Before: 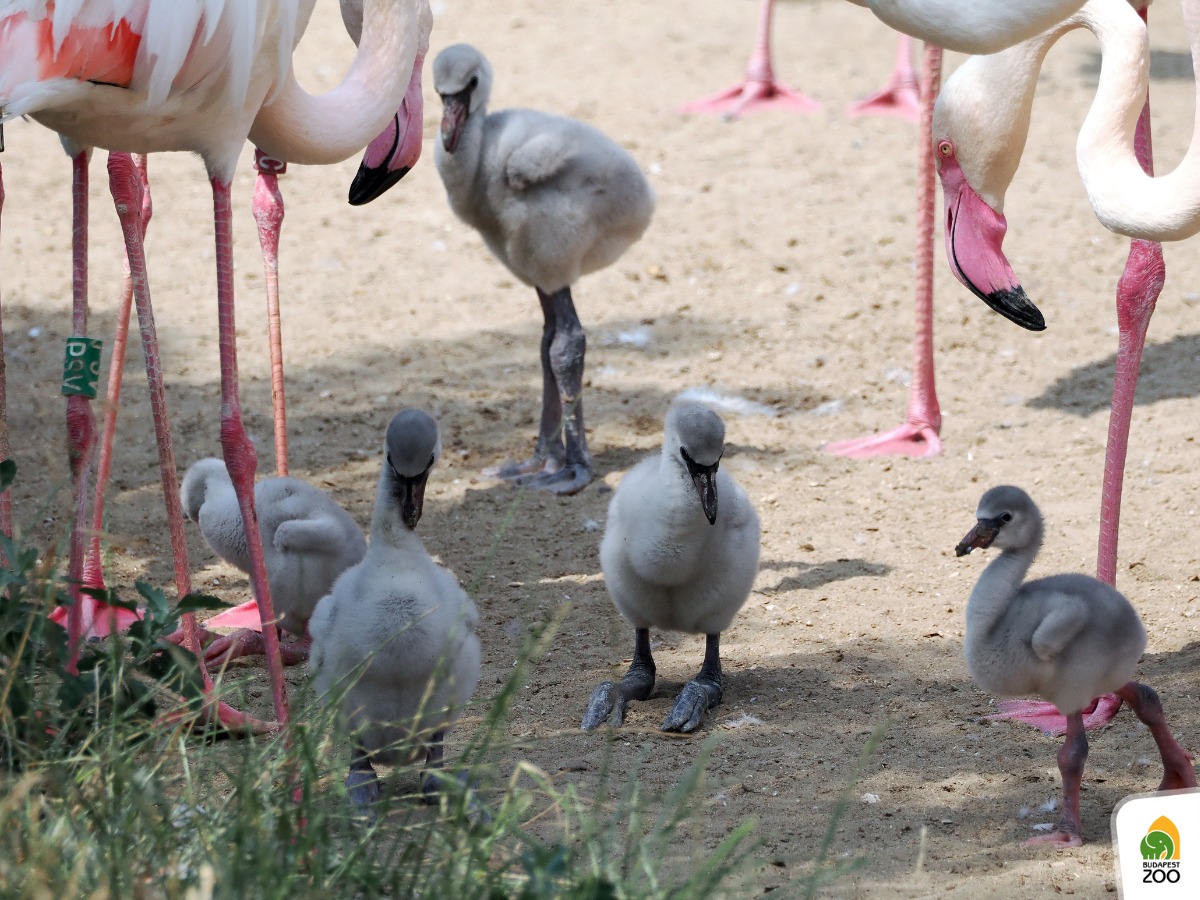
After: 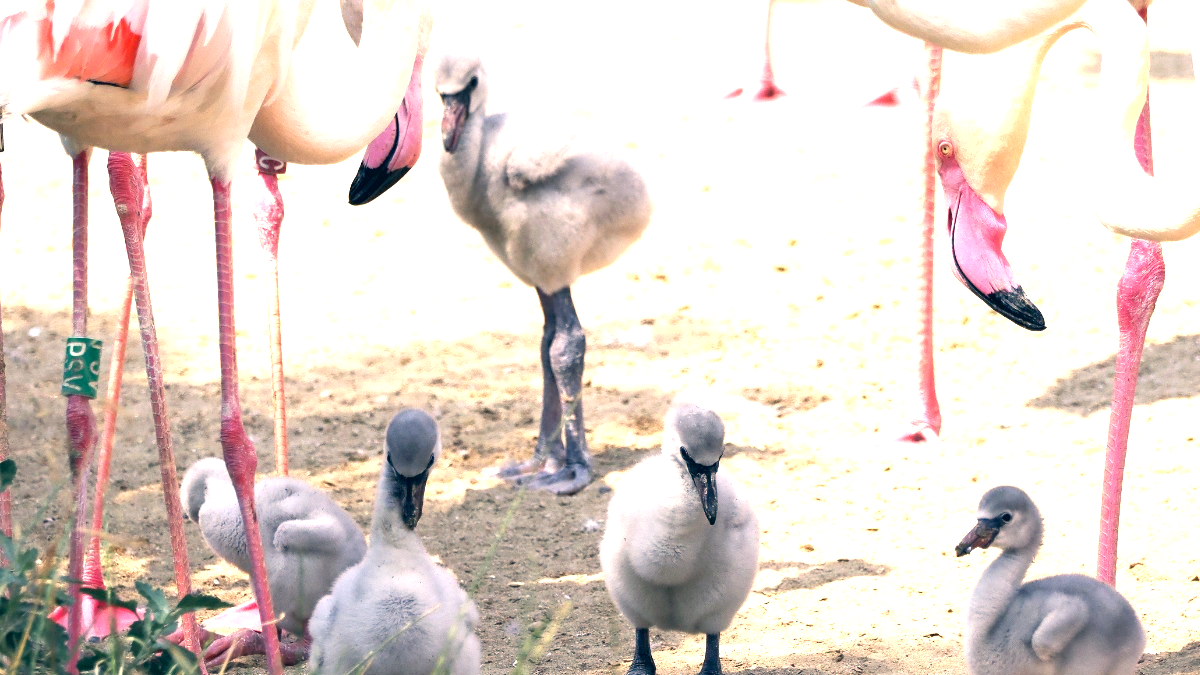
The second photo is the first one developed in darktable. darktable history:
crop: bottom 24.989%
exposure: black level correction 0, exposure 1.544 EV, compensate highlight preservation false
color correction: highlights a* 10.28, highlights b* 14.75, shadows a* -9.93, shadows b* -14.89
